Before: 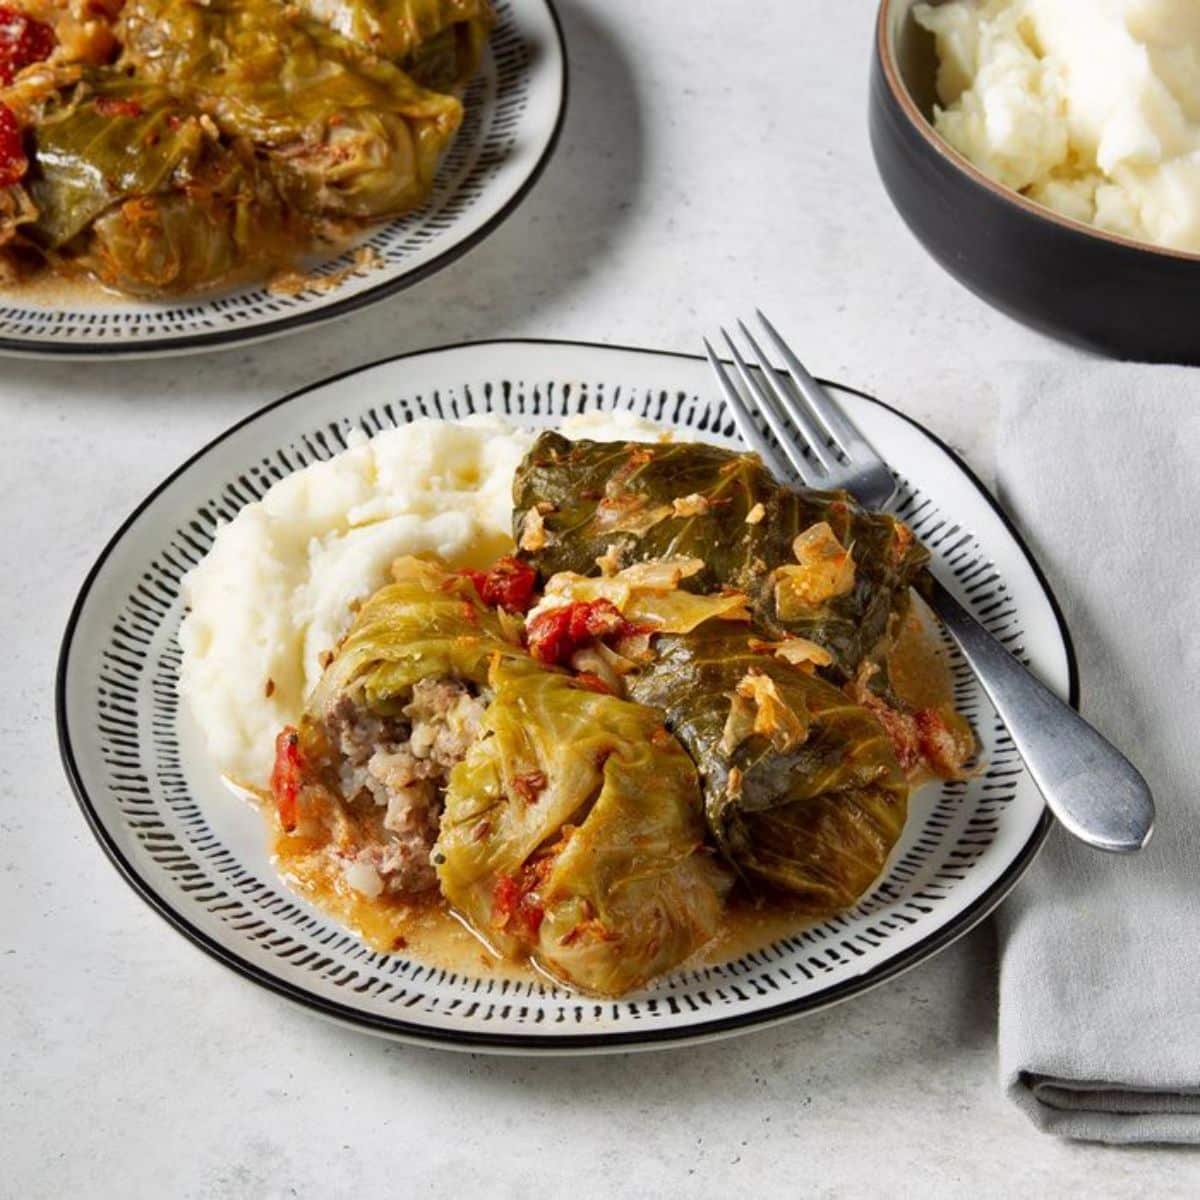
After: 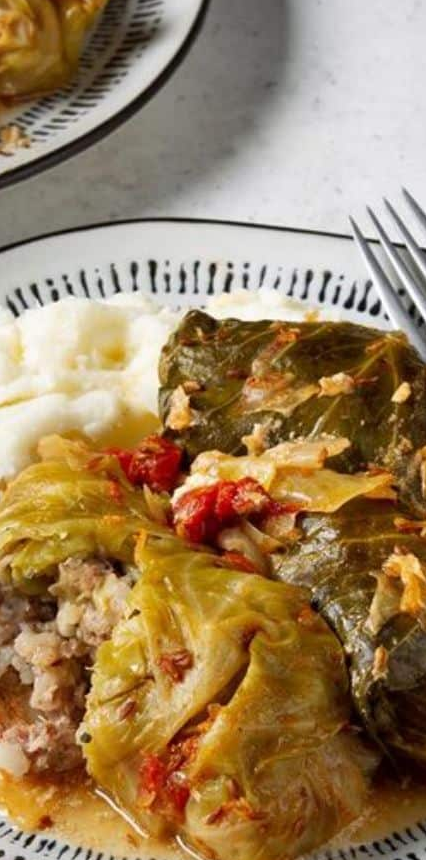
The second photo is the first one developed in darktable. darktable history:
crop and rotate: left 29.534%, top 10.162%, right 34.917%, bottom 18.124%
